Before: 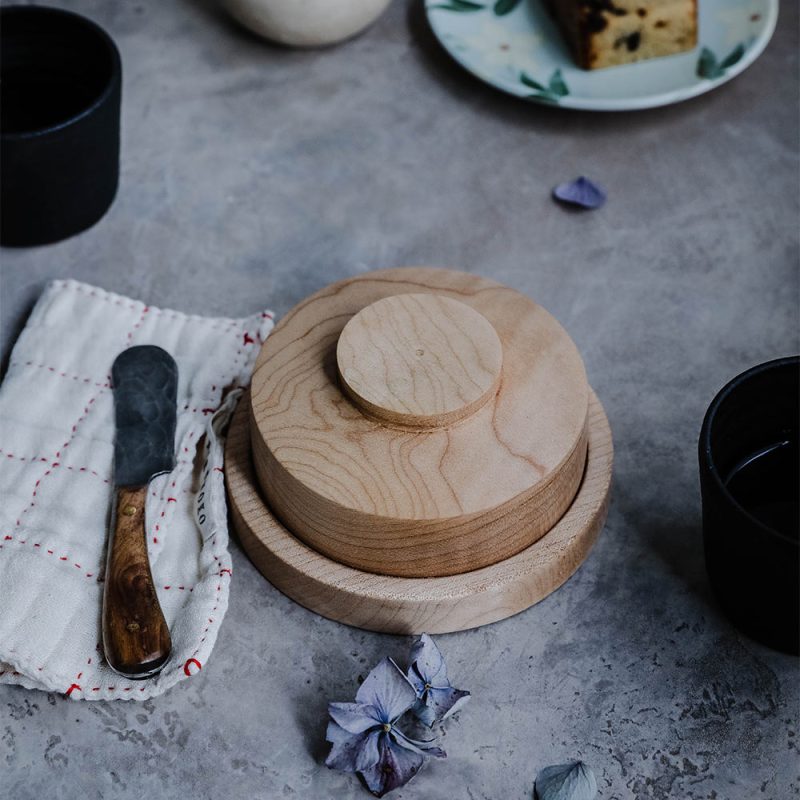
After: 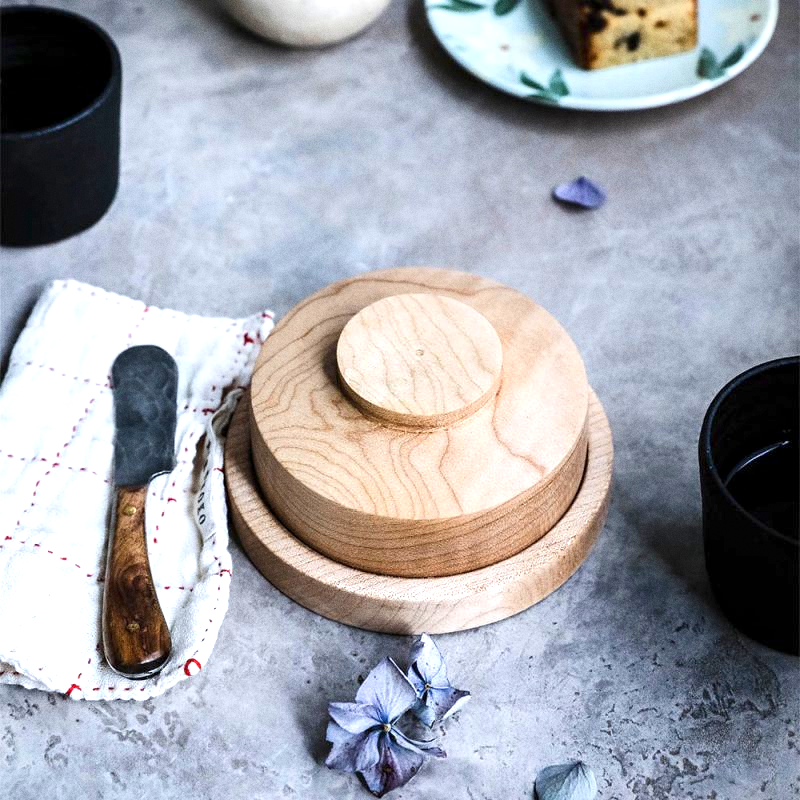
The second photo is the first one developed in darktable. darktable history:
grain: coarseness 0.47 ISO
color balance: contrast -0.5%
exposure: black level correction 0.001, exposure 1.398 EV, compensate exposure bias true, compensate highlight preservation false
